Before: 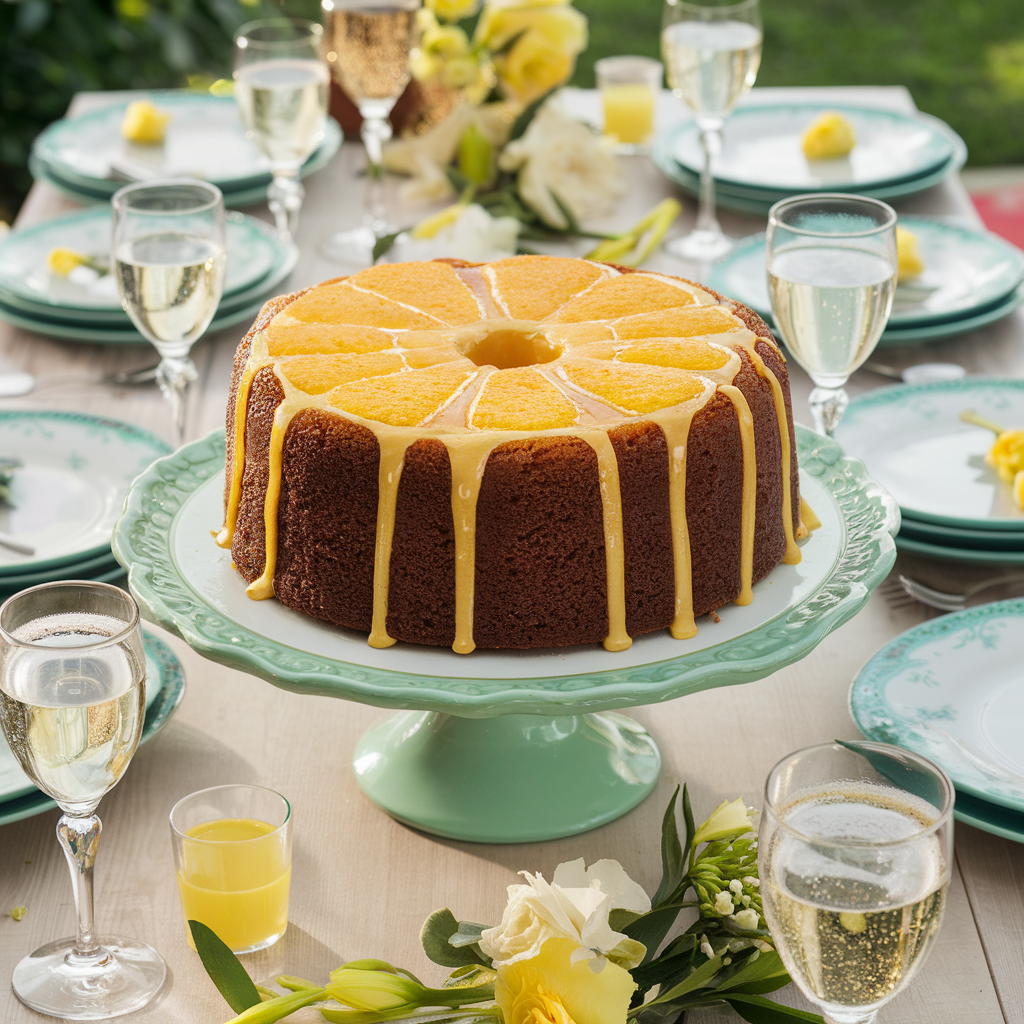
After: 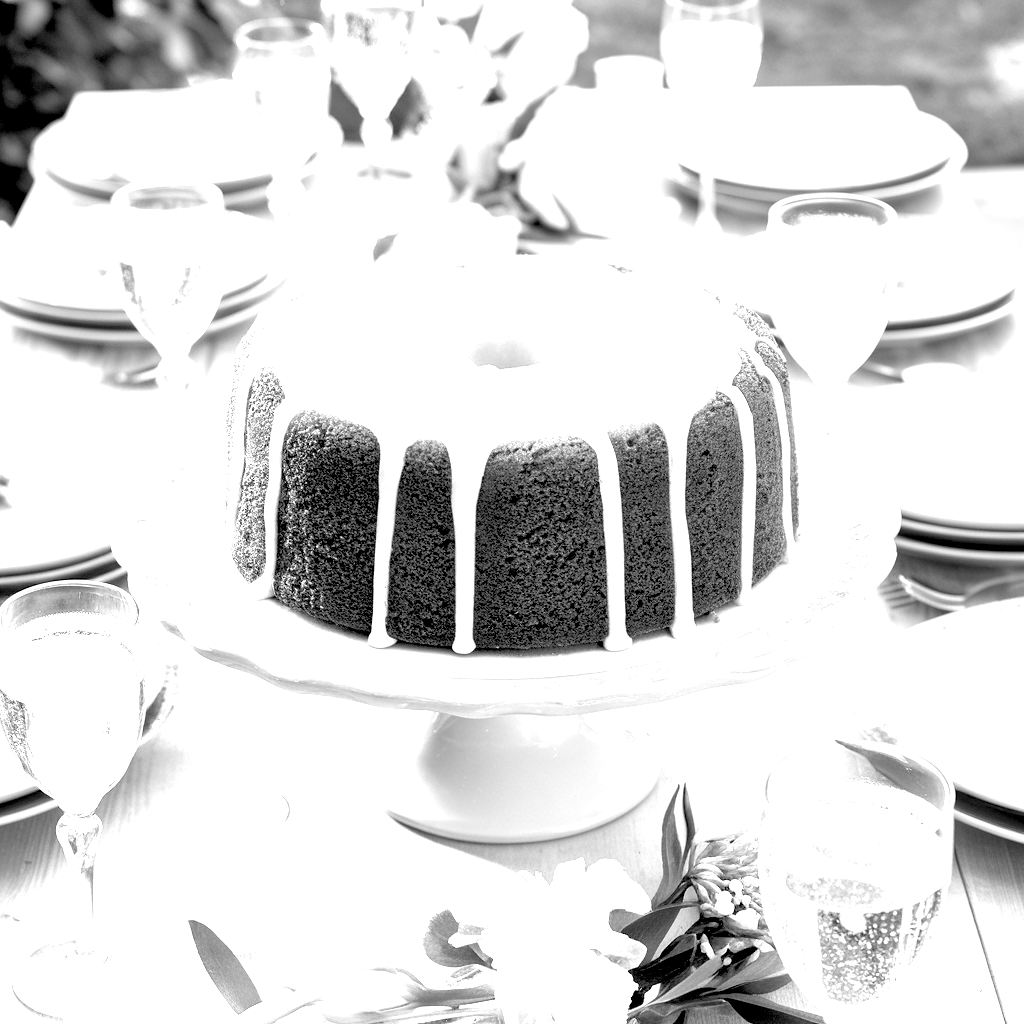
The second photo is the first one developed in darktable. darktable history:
rgb levels: levels [[0.01, 0.419, 0.839], [0, 0.5, 1], [0, 0.5, 1]]
color balance: lift [0.975, 0.993, 1, 1.015], gamma [1.1, 1, 1, 0.945], gain [1, 1.04, 1, 0.95]
monochrome: on, module defaults
color balance rgb: perceptual saturation grading › global saturation 20%, perceptual saturation grading › highlights -50%, perceptual saturation grading › shadows 30%
exposure: black level correction 0.001, exposure 1.735 EV, compensate highlight preservation false
